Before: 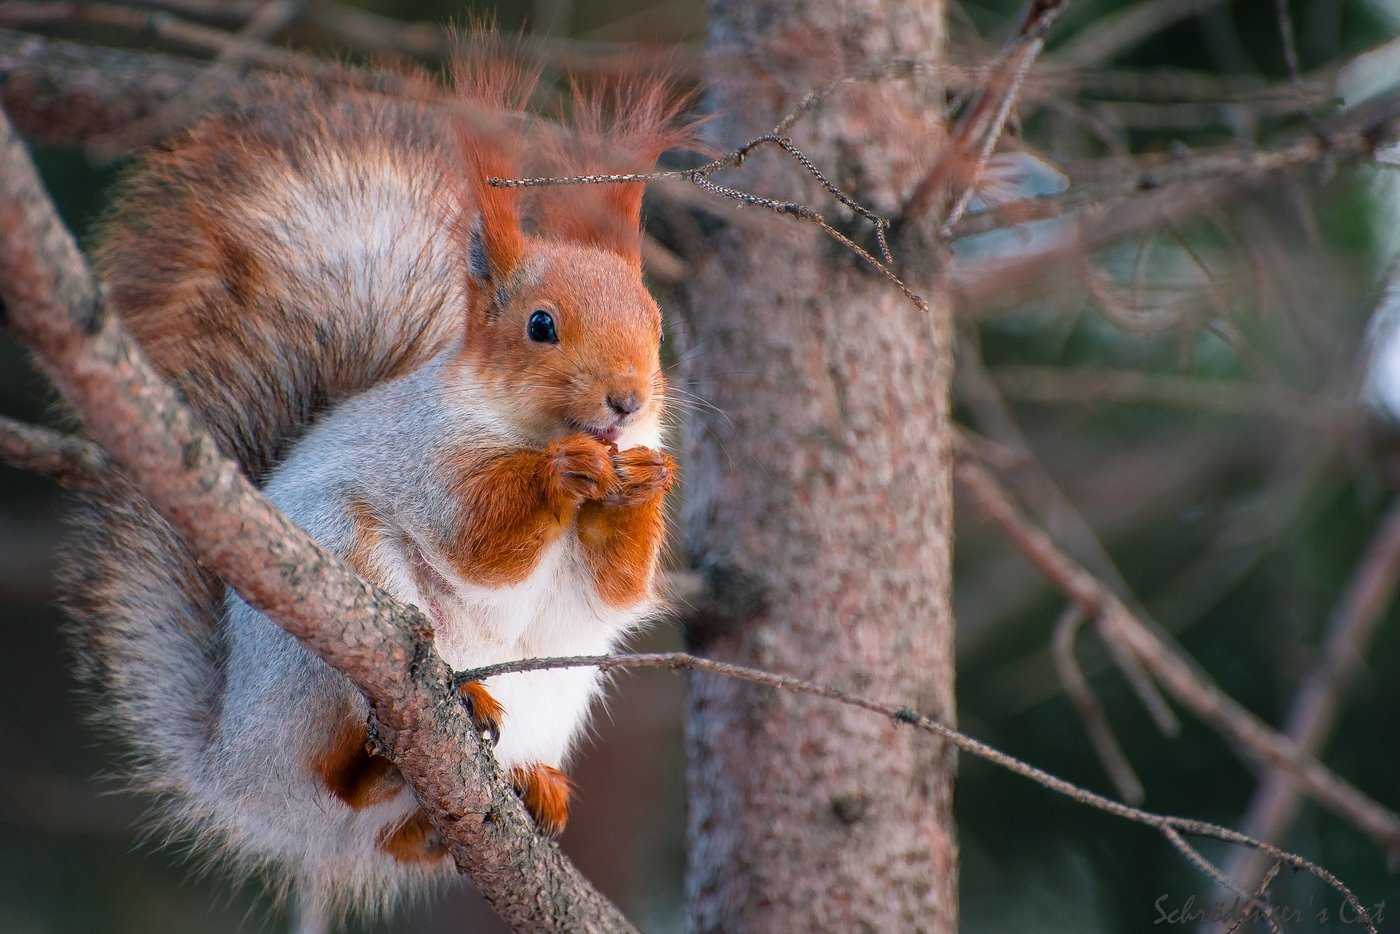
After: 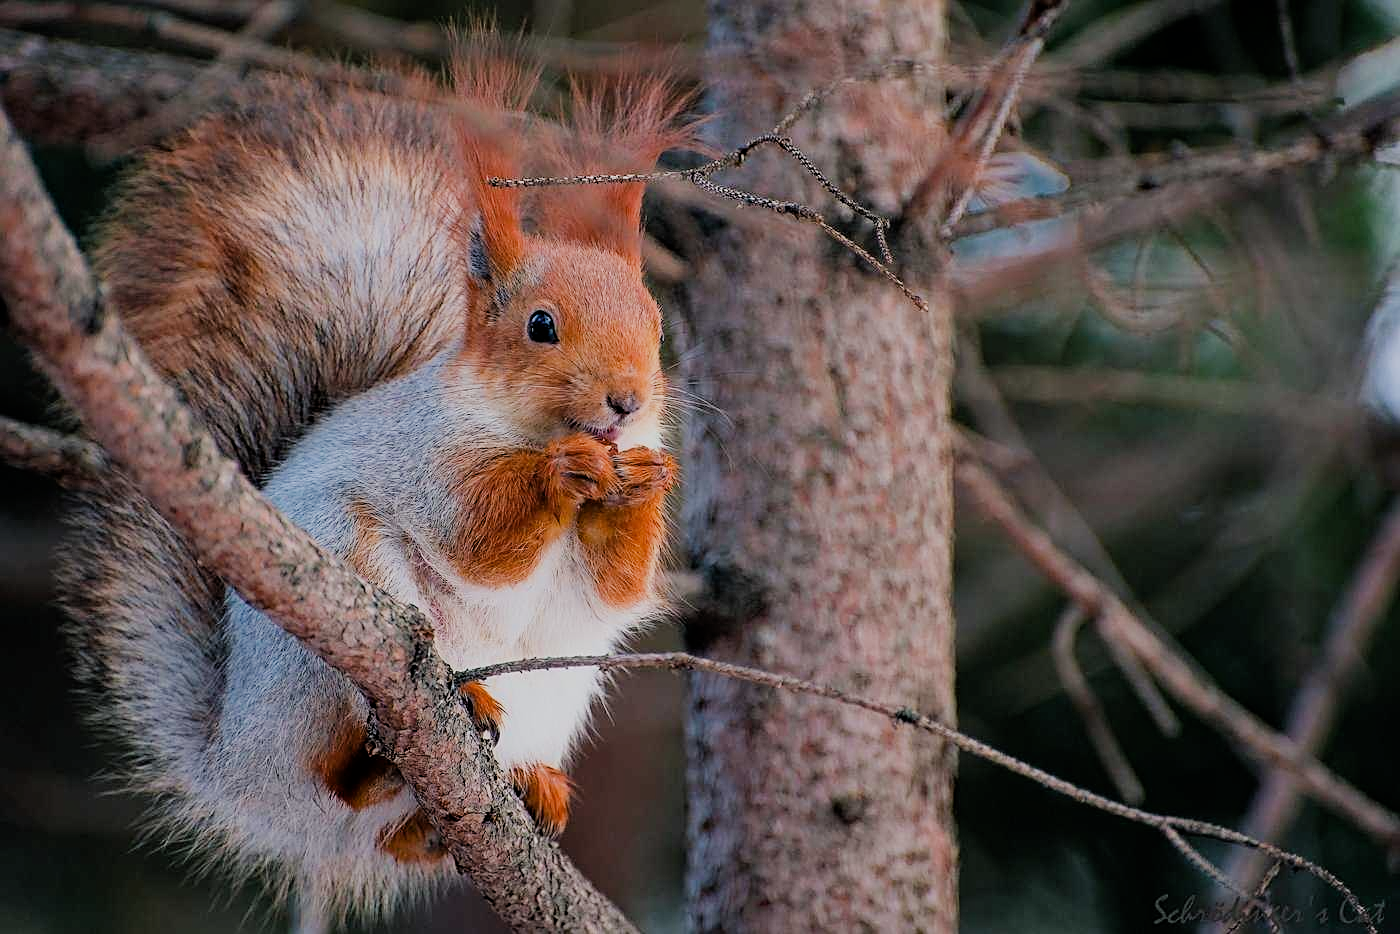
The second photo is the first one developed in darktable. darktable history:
filmic rgb: black relative exposure -9.29 EV, white relative exposure 6.79 EV, hardness 3.1, contrast 1.056
sharpen: on, module defaults
haze removal: compatibility mode true, adaptive false
